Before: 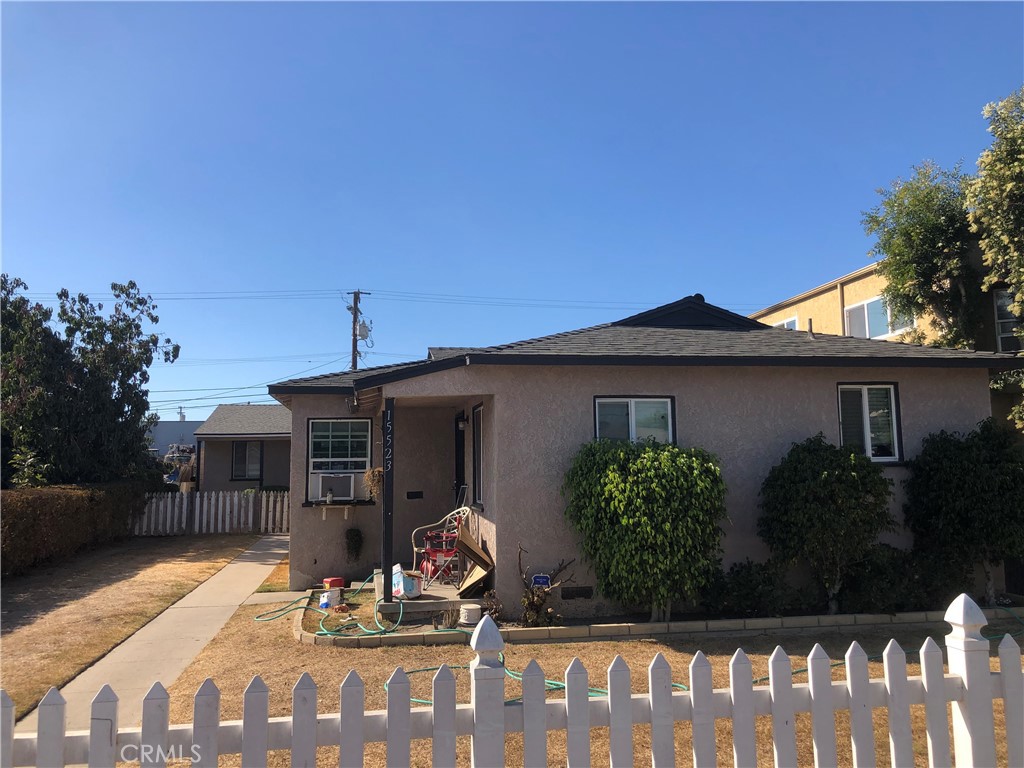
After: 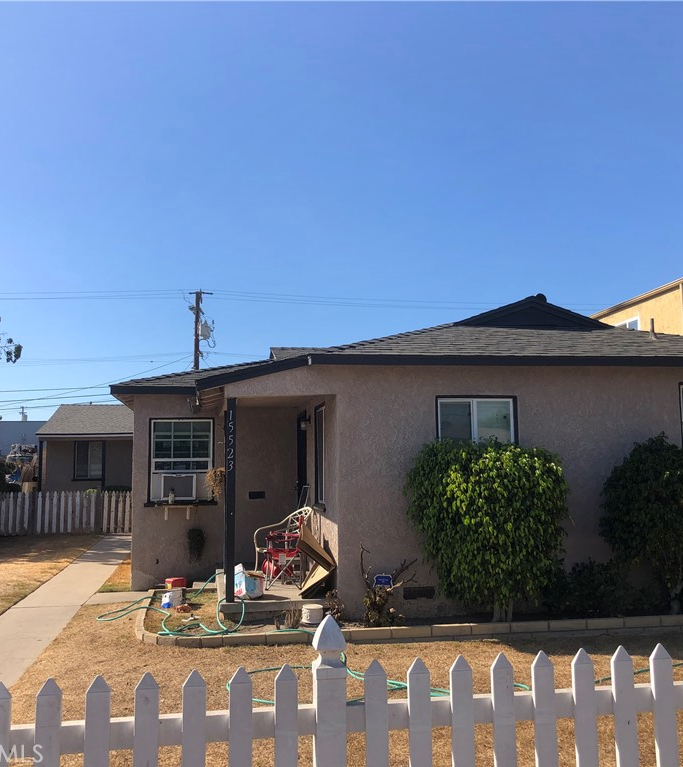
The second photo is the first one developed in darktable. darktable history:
shadows and highlights: shadows -39.74, highlights 62.82, soften with gaussian
crop and rotate: left 15.515%, right 17.748%
